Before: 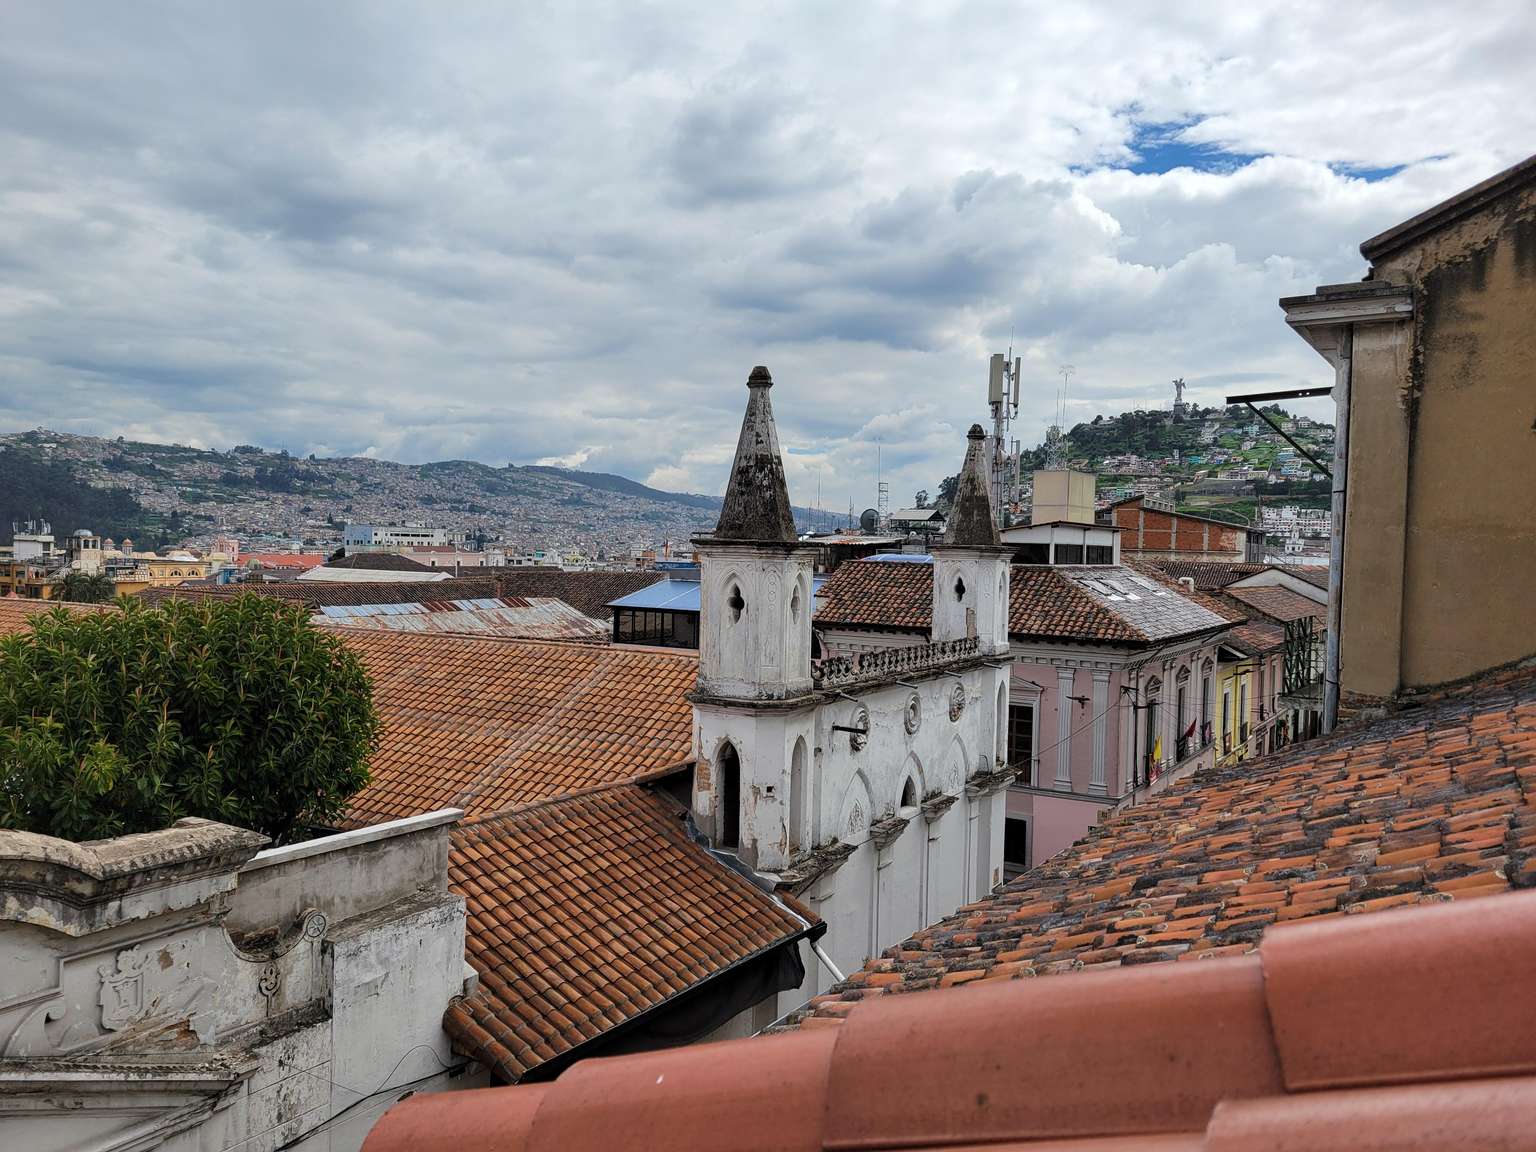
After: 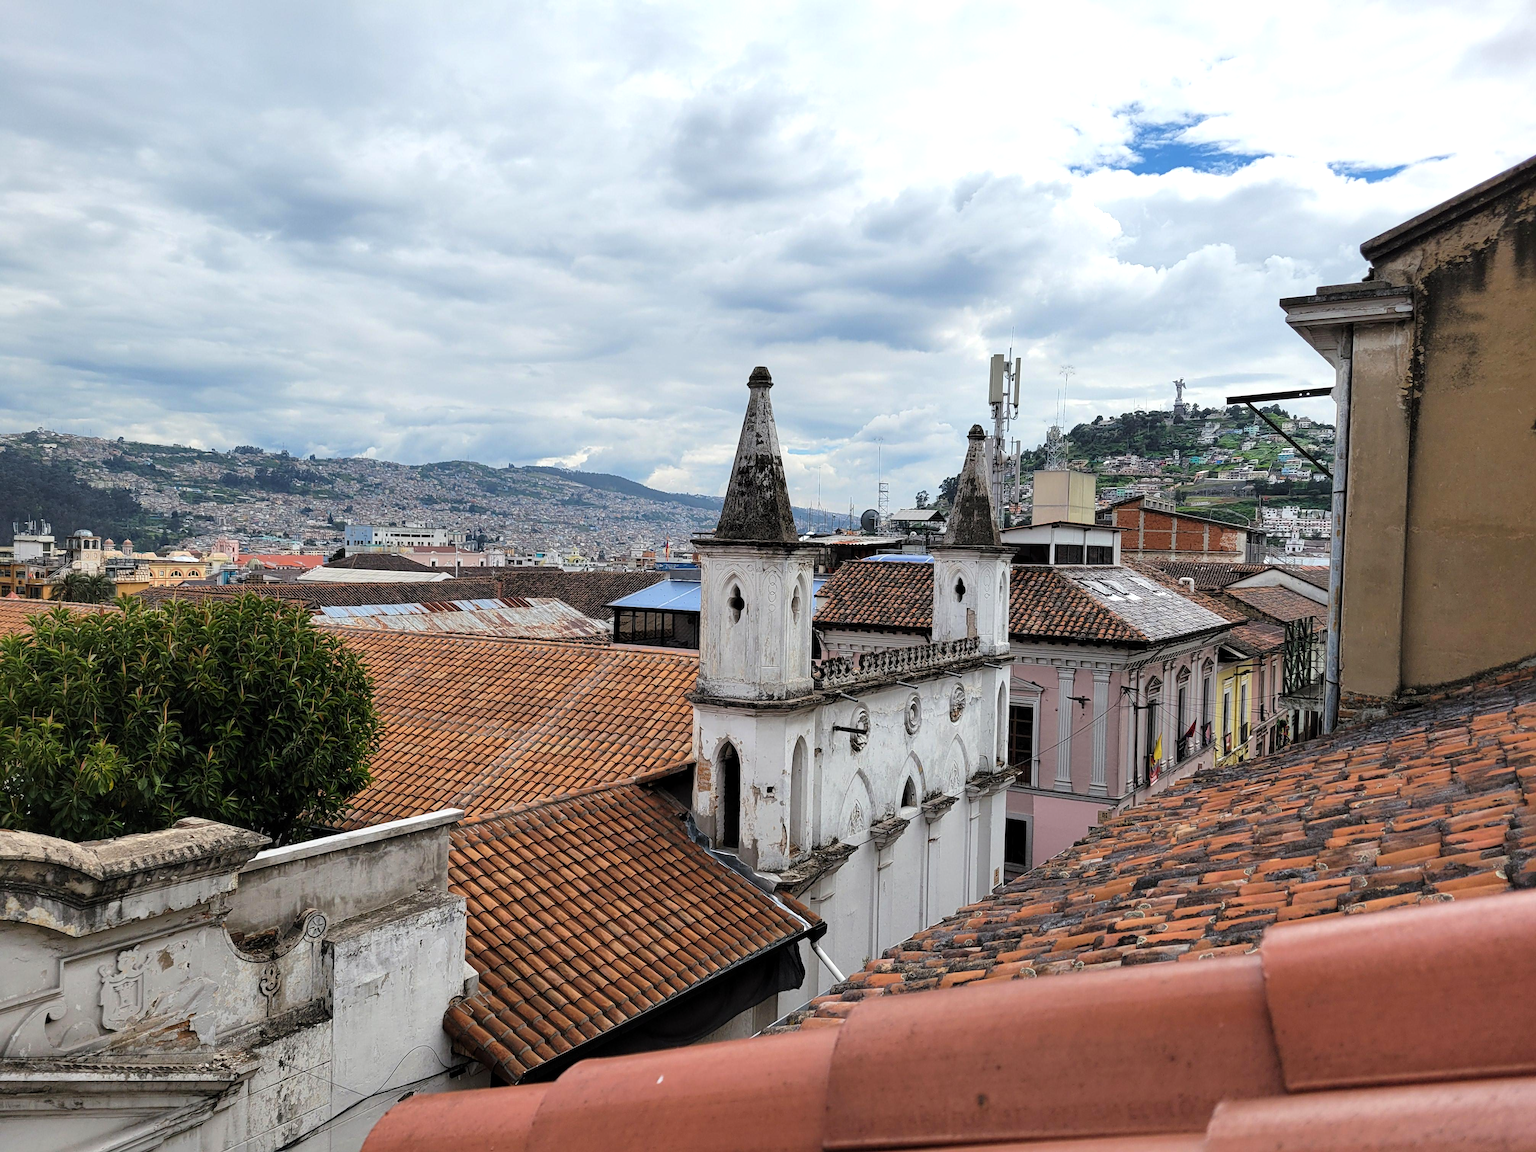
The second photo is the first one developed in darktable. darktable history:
tone equalizer: -8 EV -0.437 EV, -7 EV -0.413 EV, -6 EV -0.315 EV, -5 EV -0.256 EV, -3 EV 0.194 EV, -2 EV 0.313 EV, -1 EV 0.381 EV, +0 EV 0.413 EV
